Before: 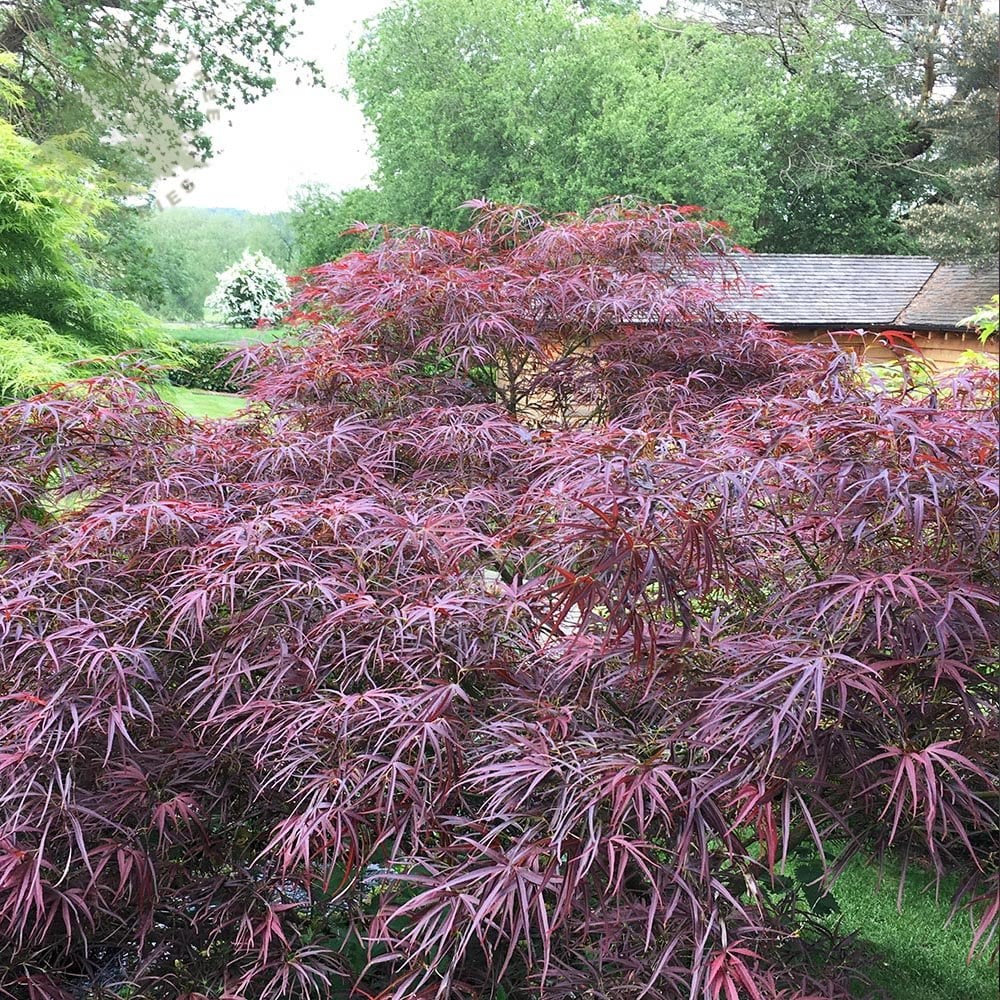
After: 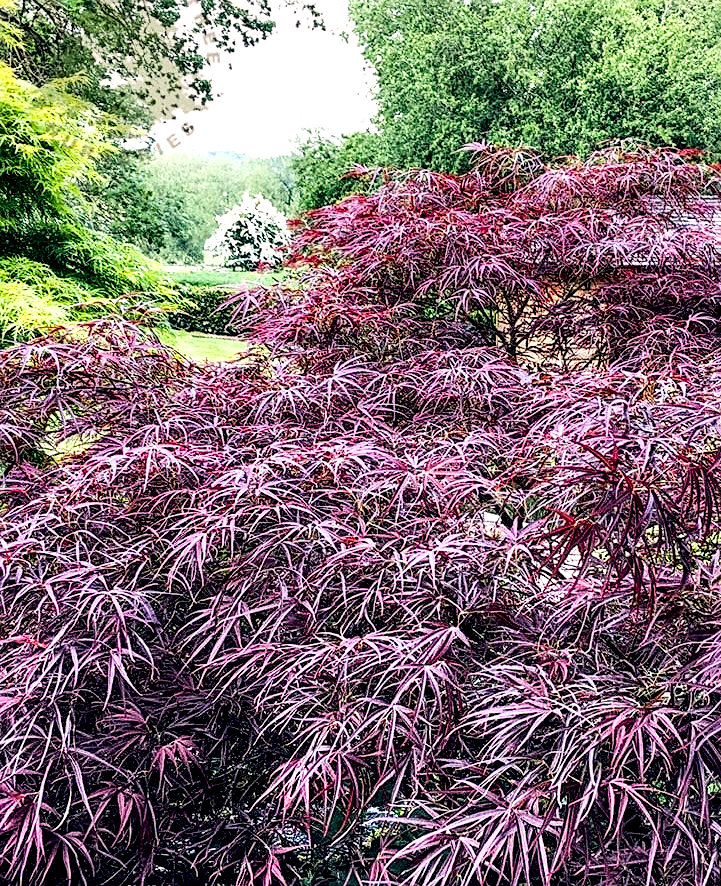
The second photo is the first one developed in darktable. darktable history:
crop: top 5.78%, right 27.885%, bottom 5.547%
sharpen: on, module defaults
color balance rgb: highlights gain › chroma 2.033%, highlights gain › hue 45.33°, global offset › luminance -0.282%, global offset › chroma 0.318%, global offset › hue 262.67°, perceptual saturation grading › global saturation 39.31%, perceptual brilliance grading › global brilliance 21.951%, perceptual brilliance grading › shadows -35.166%, global vibrance 20%
filmic rgb: black relative exposure -16 EV, white relative exposure 6.93 EV, hardness 4.66
local contrast: shadows 178%, detail 223%
